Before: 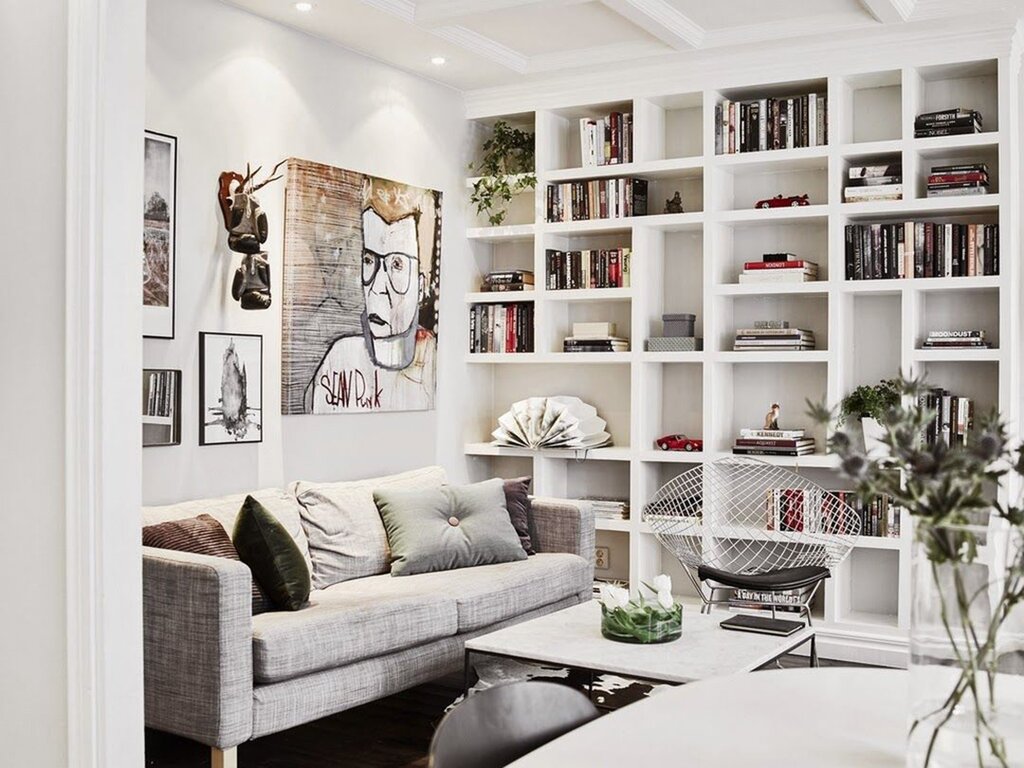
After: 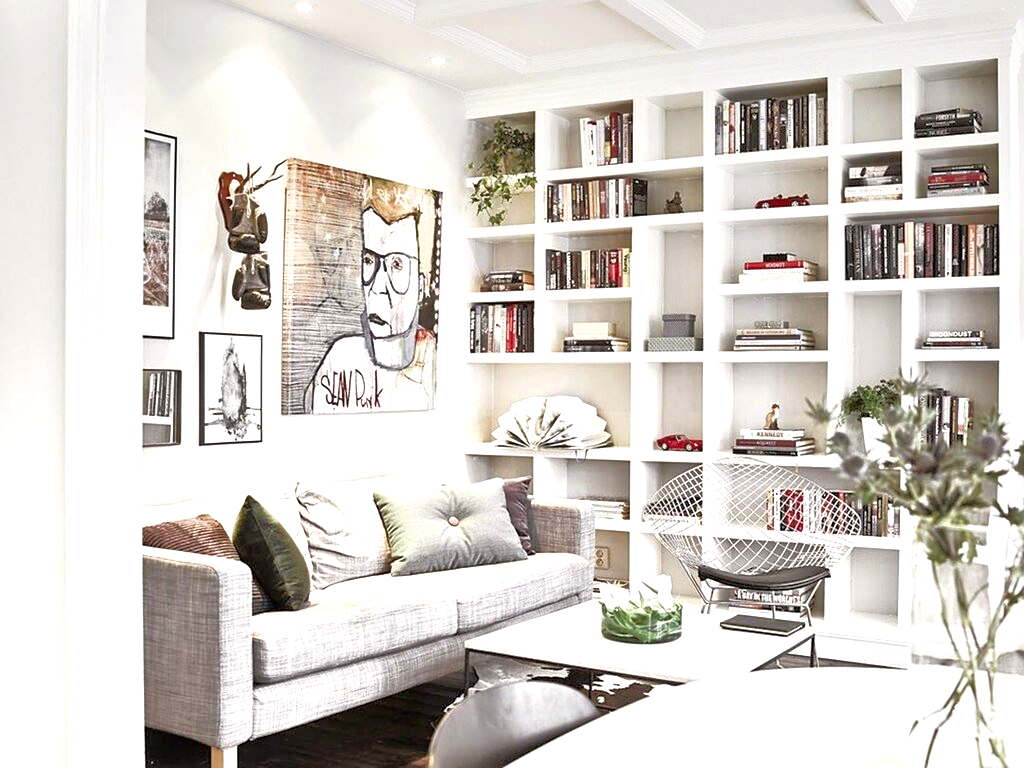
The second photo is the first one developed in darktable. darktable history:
graduated density: on, module defaults
sharpen: amount 0.2
exposure: black level correction 0, exposure 0.95 EV, compensate exposure bias true, compensate highlight preservation false
tone equalizer: -7 EV 0.15 EV, -6 EV 0.6 EV, -5 EV 1.15 EV, -4 EV 1.33 EV, -3 EV 1.15 EV, -2 EV 0.6 EV, -1 EV 0.15 EV, mask exposure compensation -0.5 EV
white balance: emerald 1
